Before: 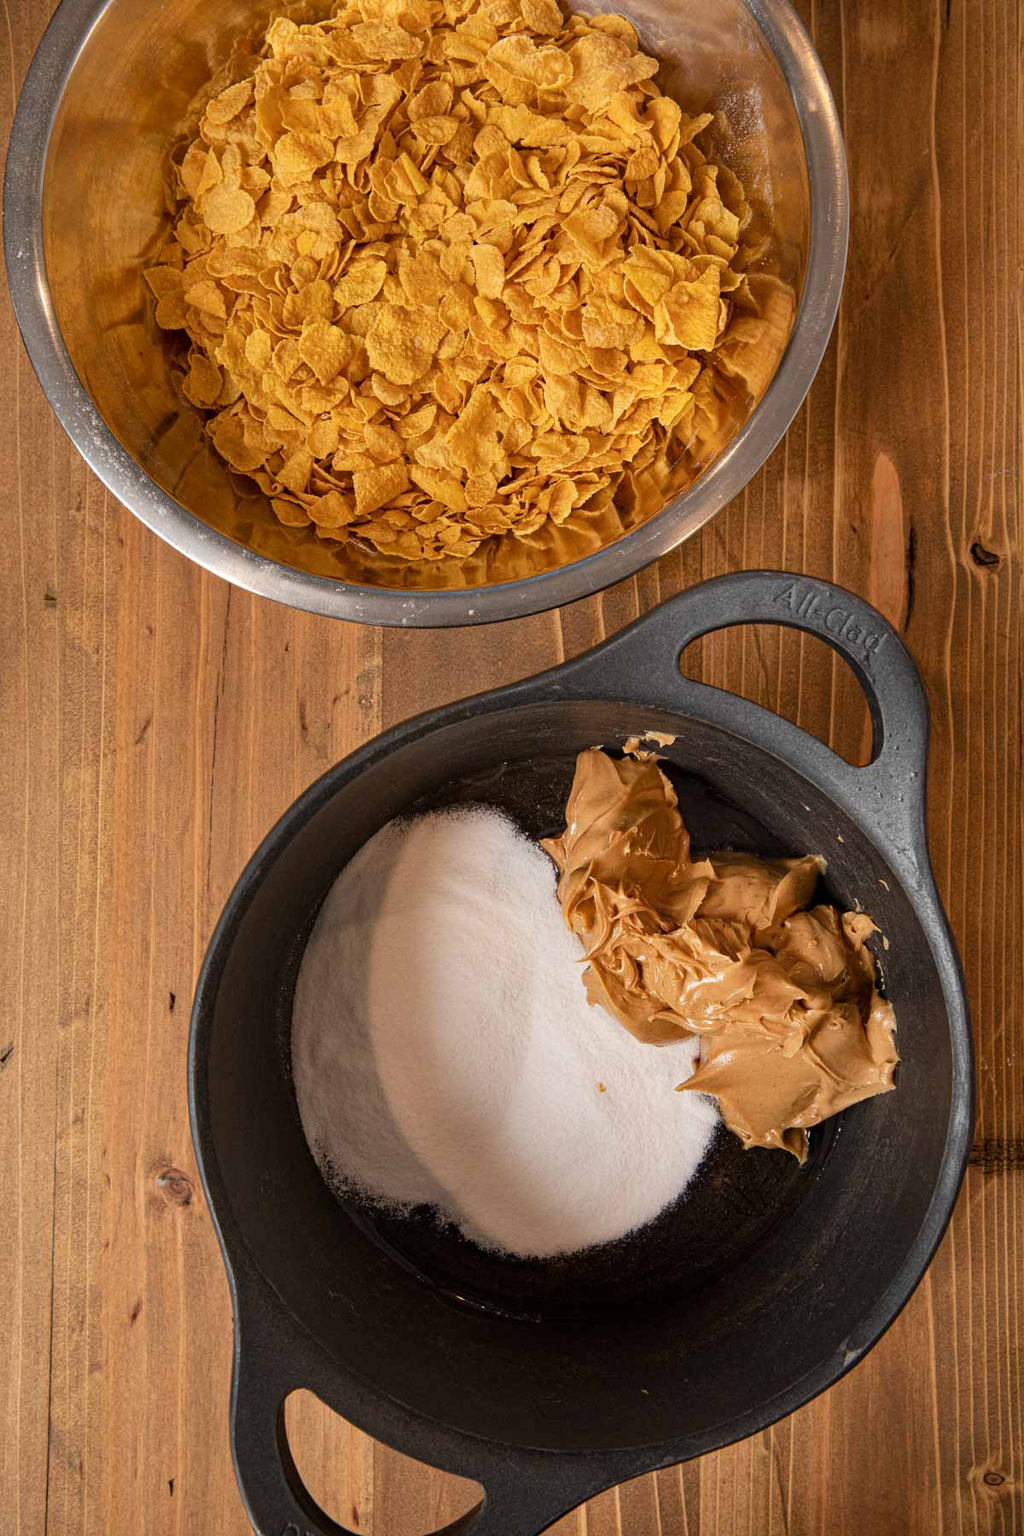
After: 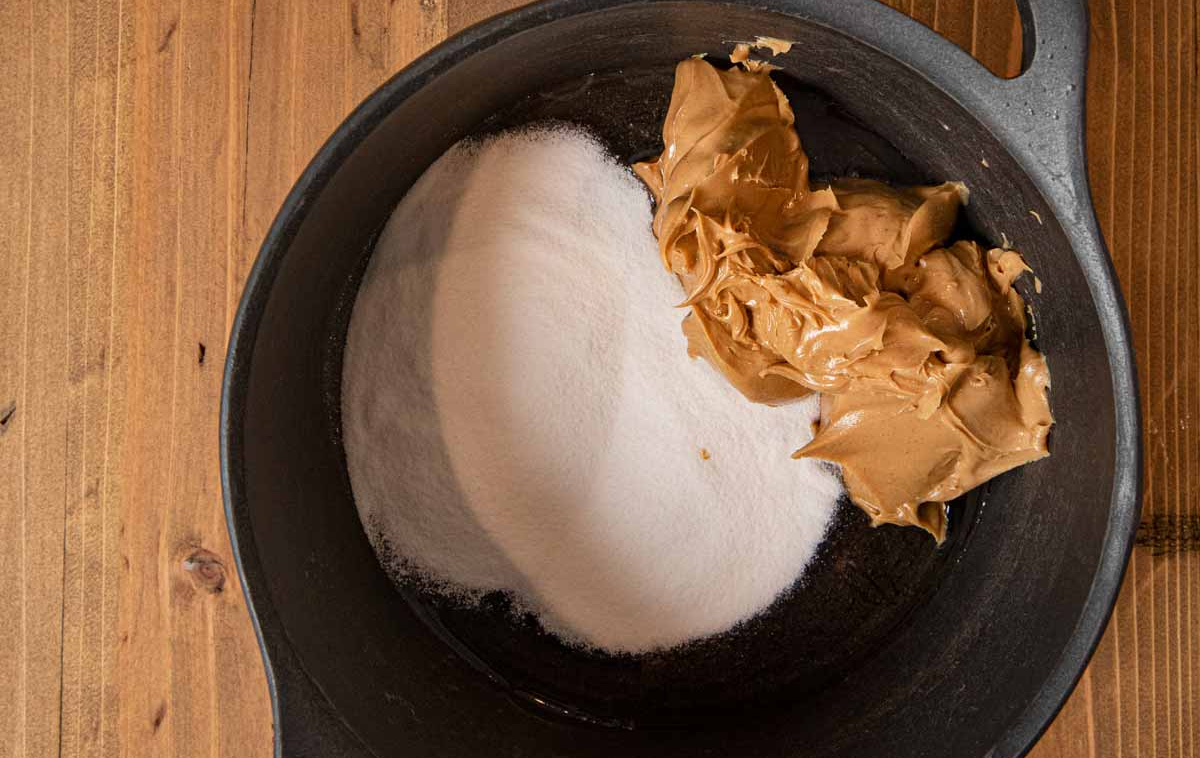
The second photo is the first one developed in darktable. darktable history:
crop: top 45.564%, bottom 12.293%
